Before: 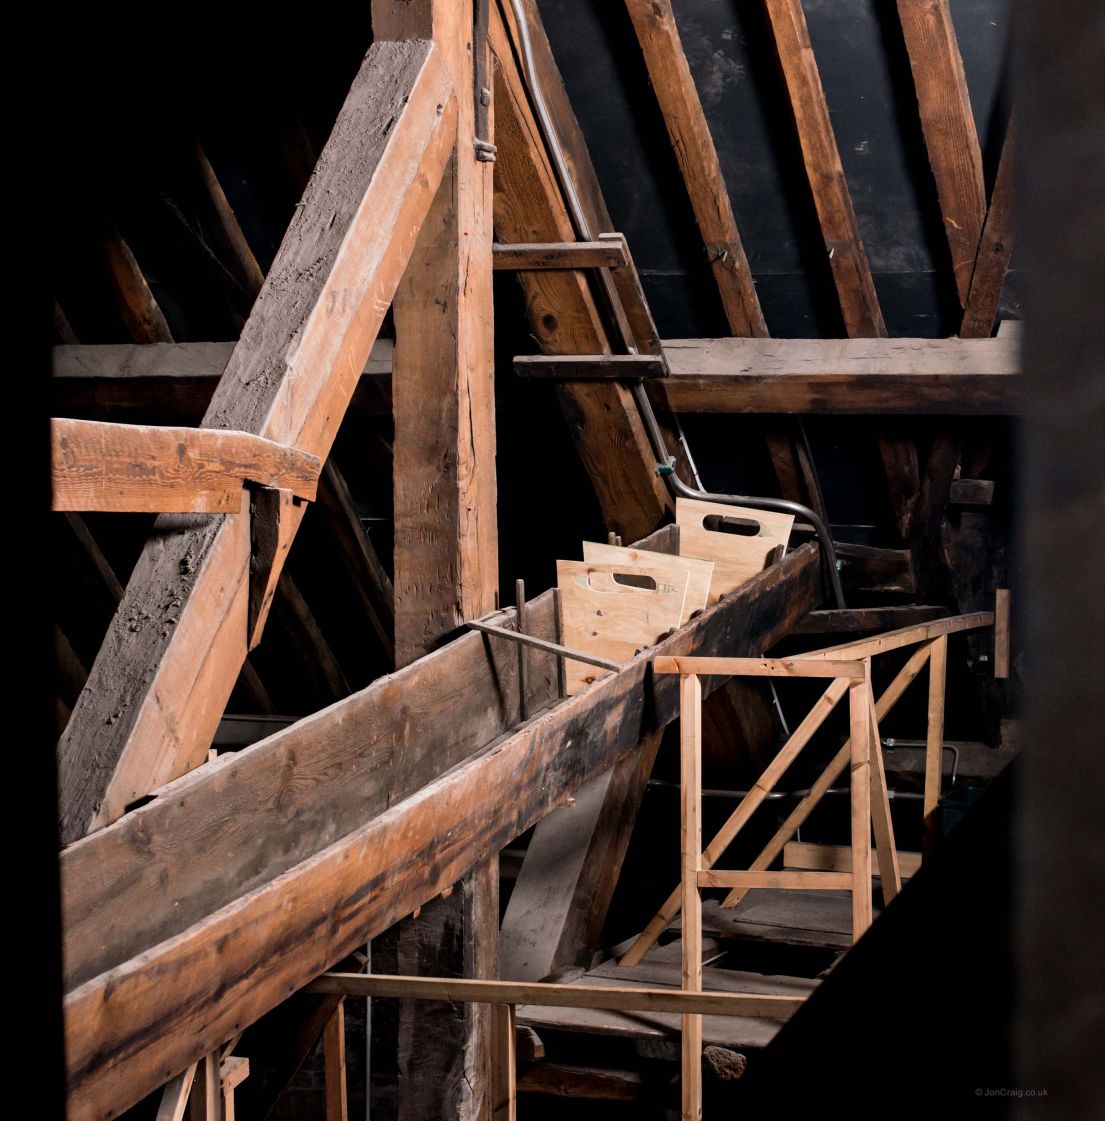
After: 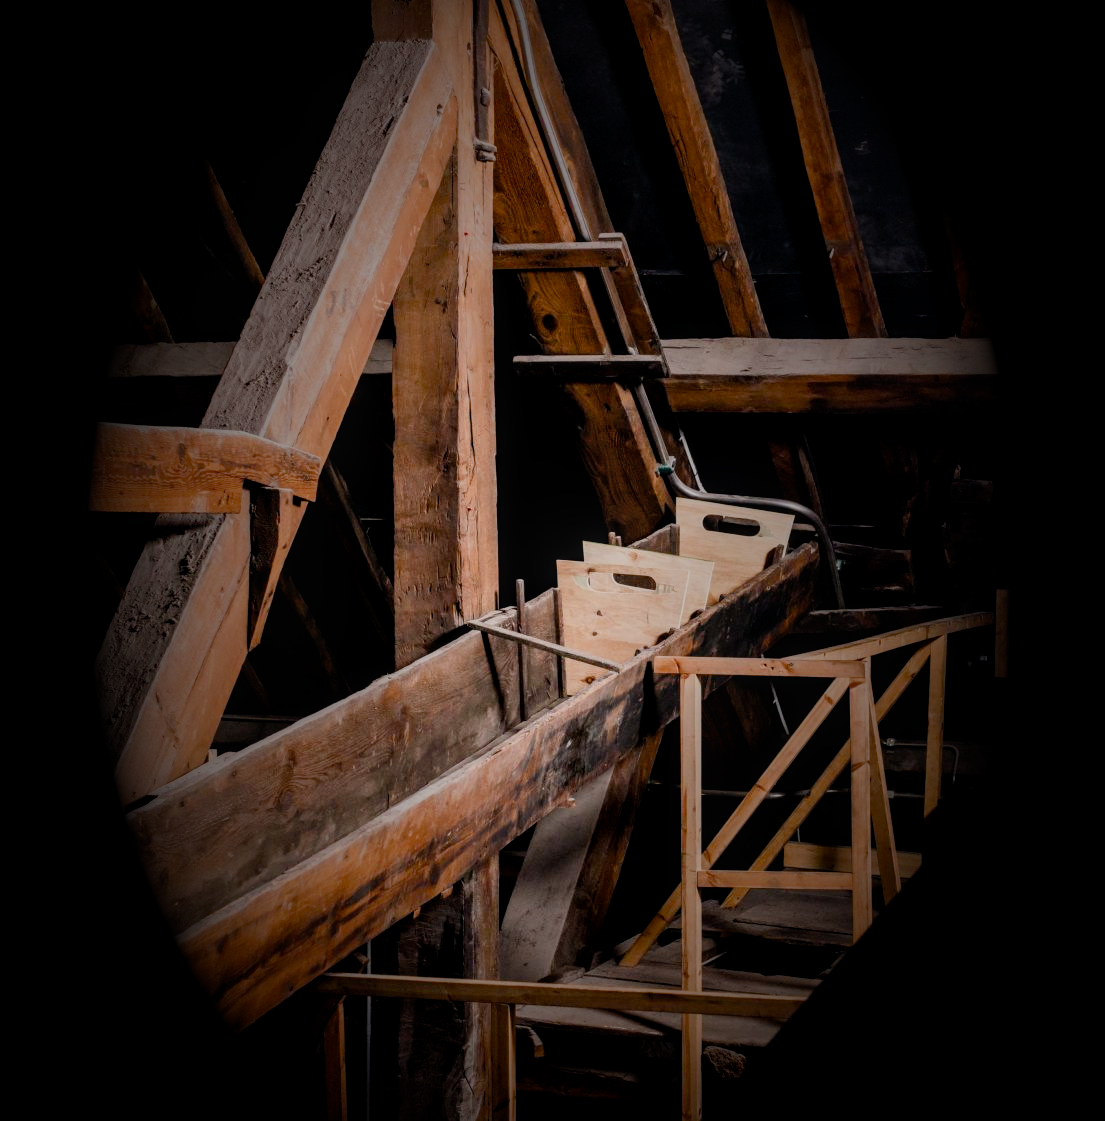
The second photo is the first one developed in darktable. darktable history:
local contrast: on, module defaults
color balance rgb: perceptual saturation grading › global saturation 20%, perceptual saturation grading › highlights -50%, perceptual saturation grading › shadows 30%
filmic rgb: black relative exposure -7.65 EV, white relative exposure 4.56 EV, hardness 3.61, color science v6 (2022)
tone equalizer: on, module defaults
vignetting: fall-off start 15.9%, fall-off radius 100%, brightness -1, saturation 0.5, width/height ratio 0.719
